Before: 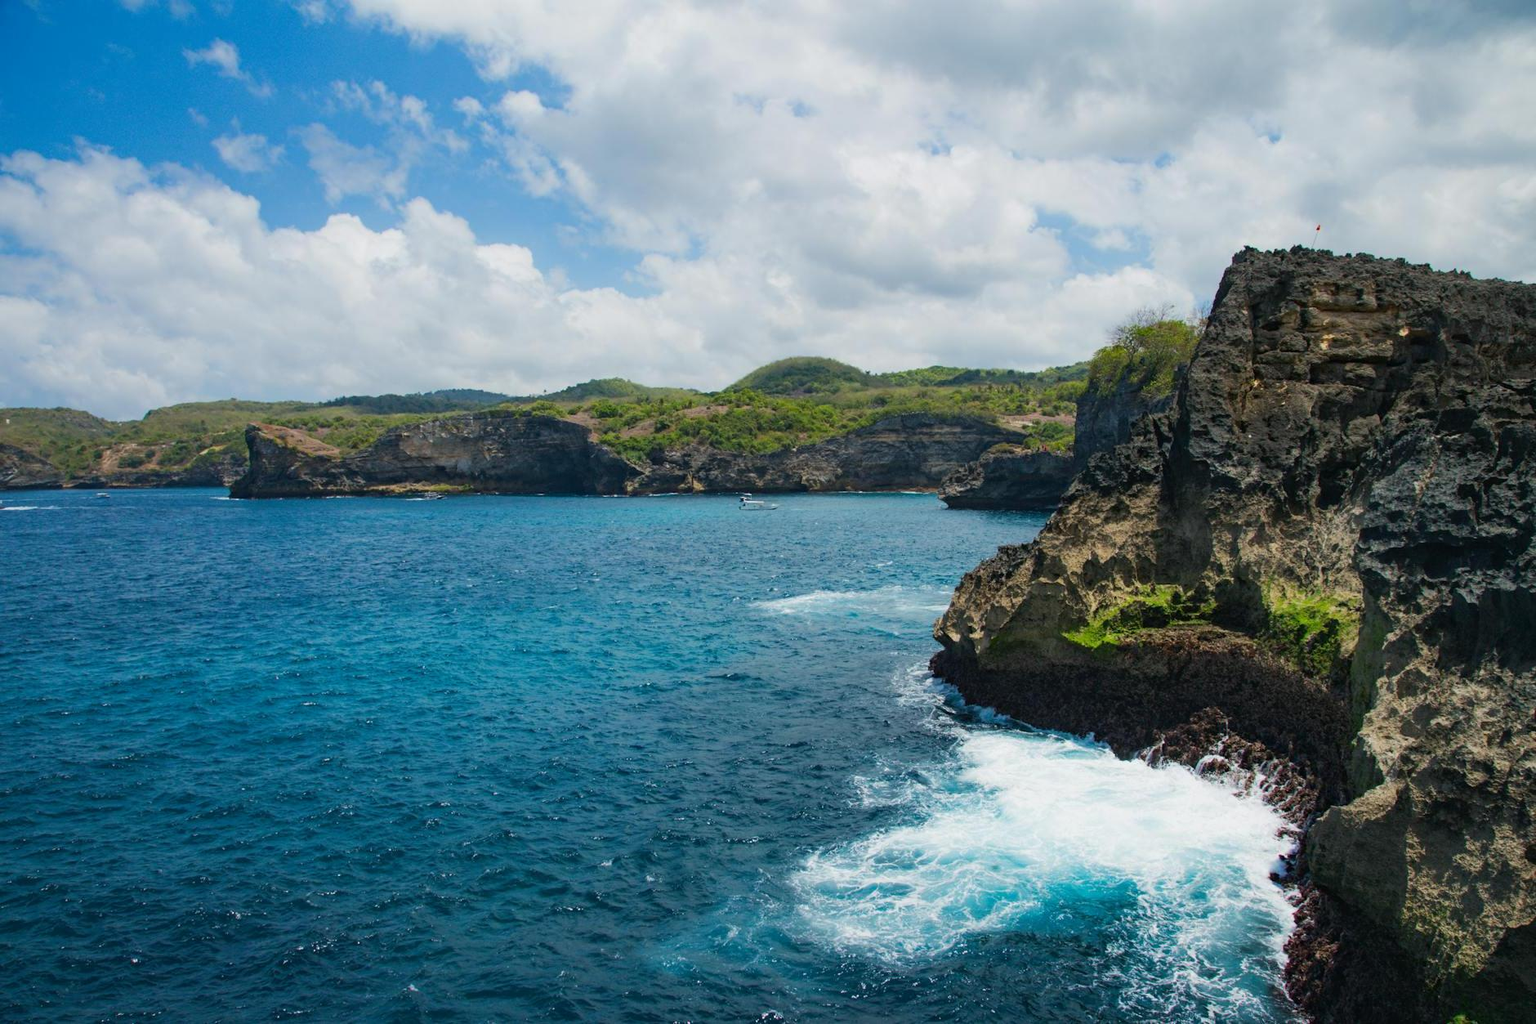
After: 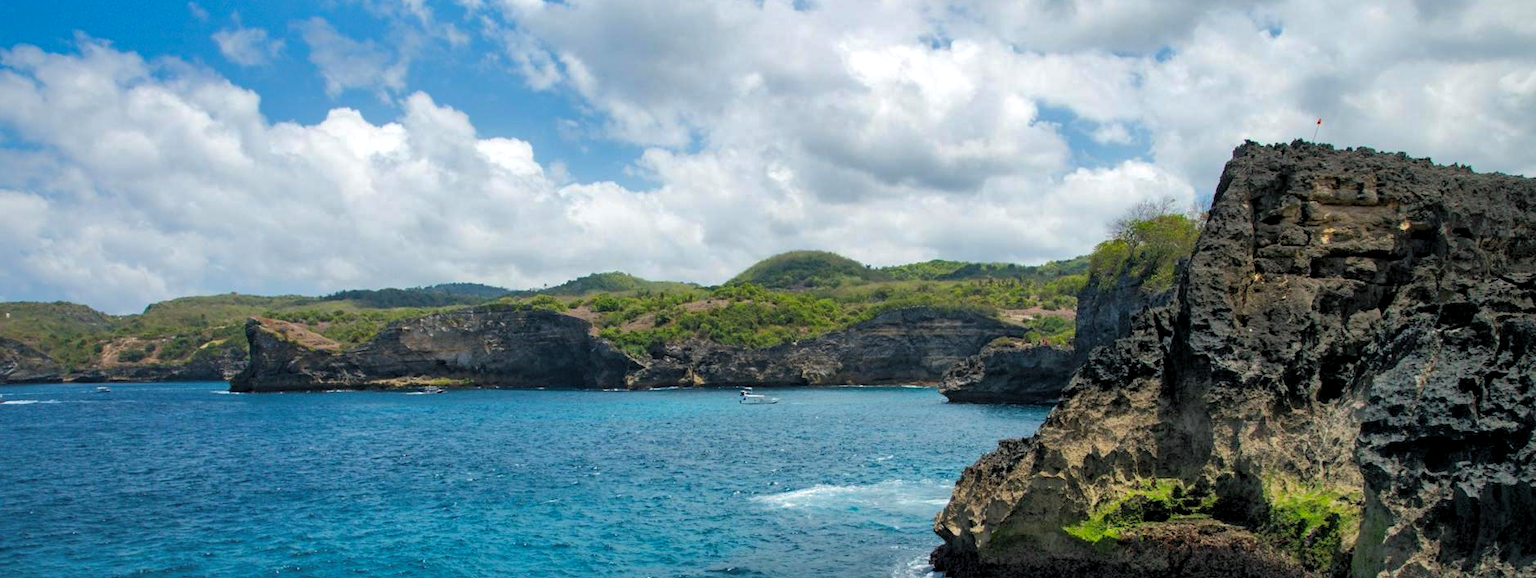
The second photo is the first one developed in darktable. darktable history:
crop and rotate: top 10.44%, bottom 32.994%
shadows and highlights: on, module defaults
levels: levels [0.055, 0.477, 0.9]
